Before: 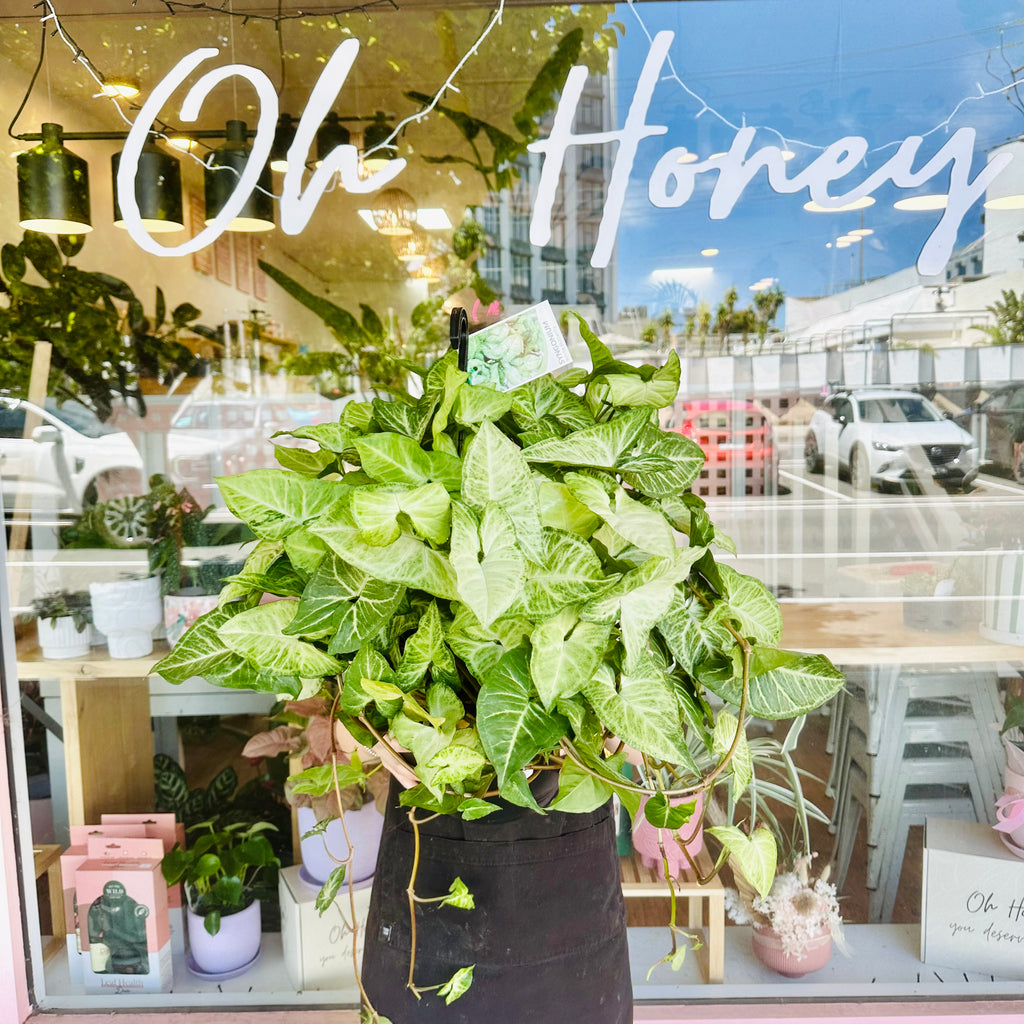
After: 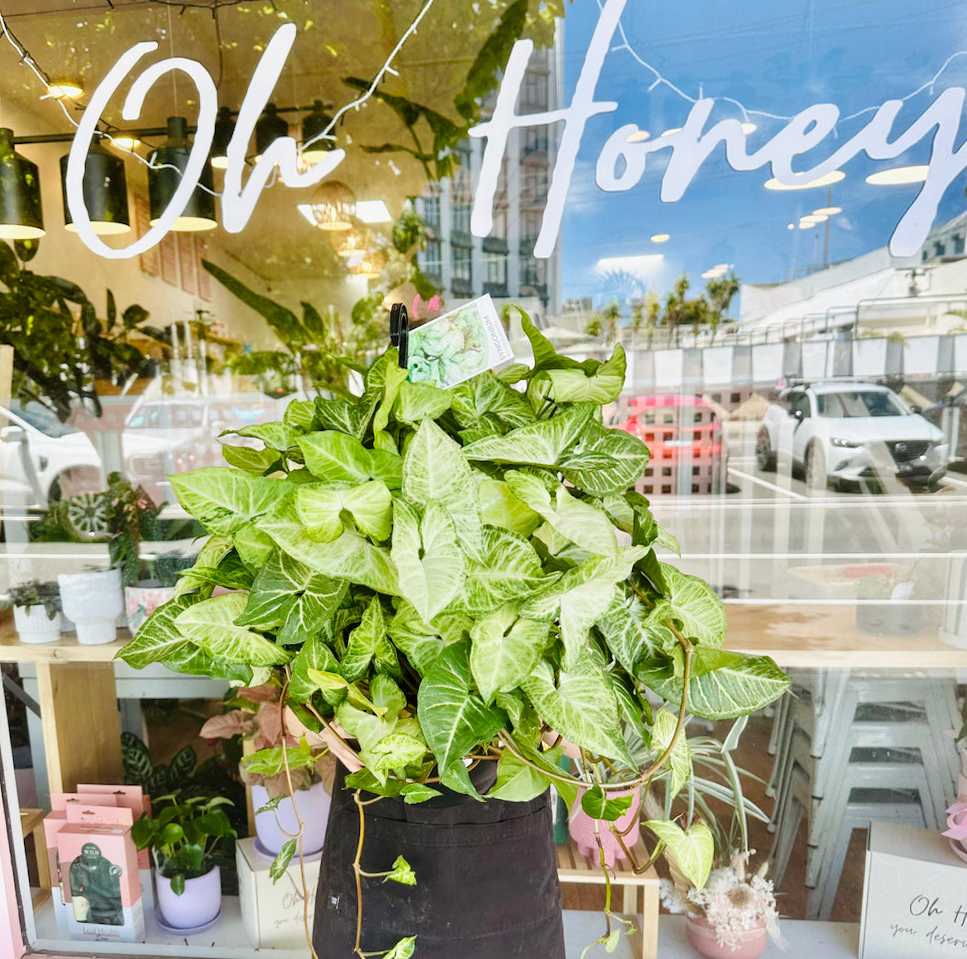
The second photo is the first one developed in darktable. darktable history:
rotate and perspective: rotation 0.062°, lens shift (vertical) 0.115, lens shift (horizontal) -0.133, crop left 0.047, crop right 0.94, crop top 0.061, crop bottom 0.94
